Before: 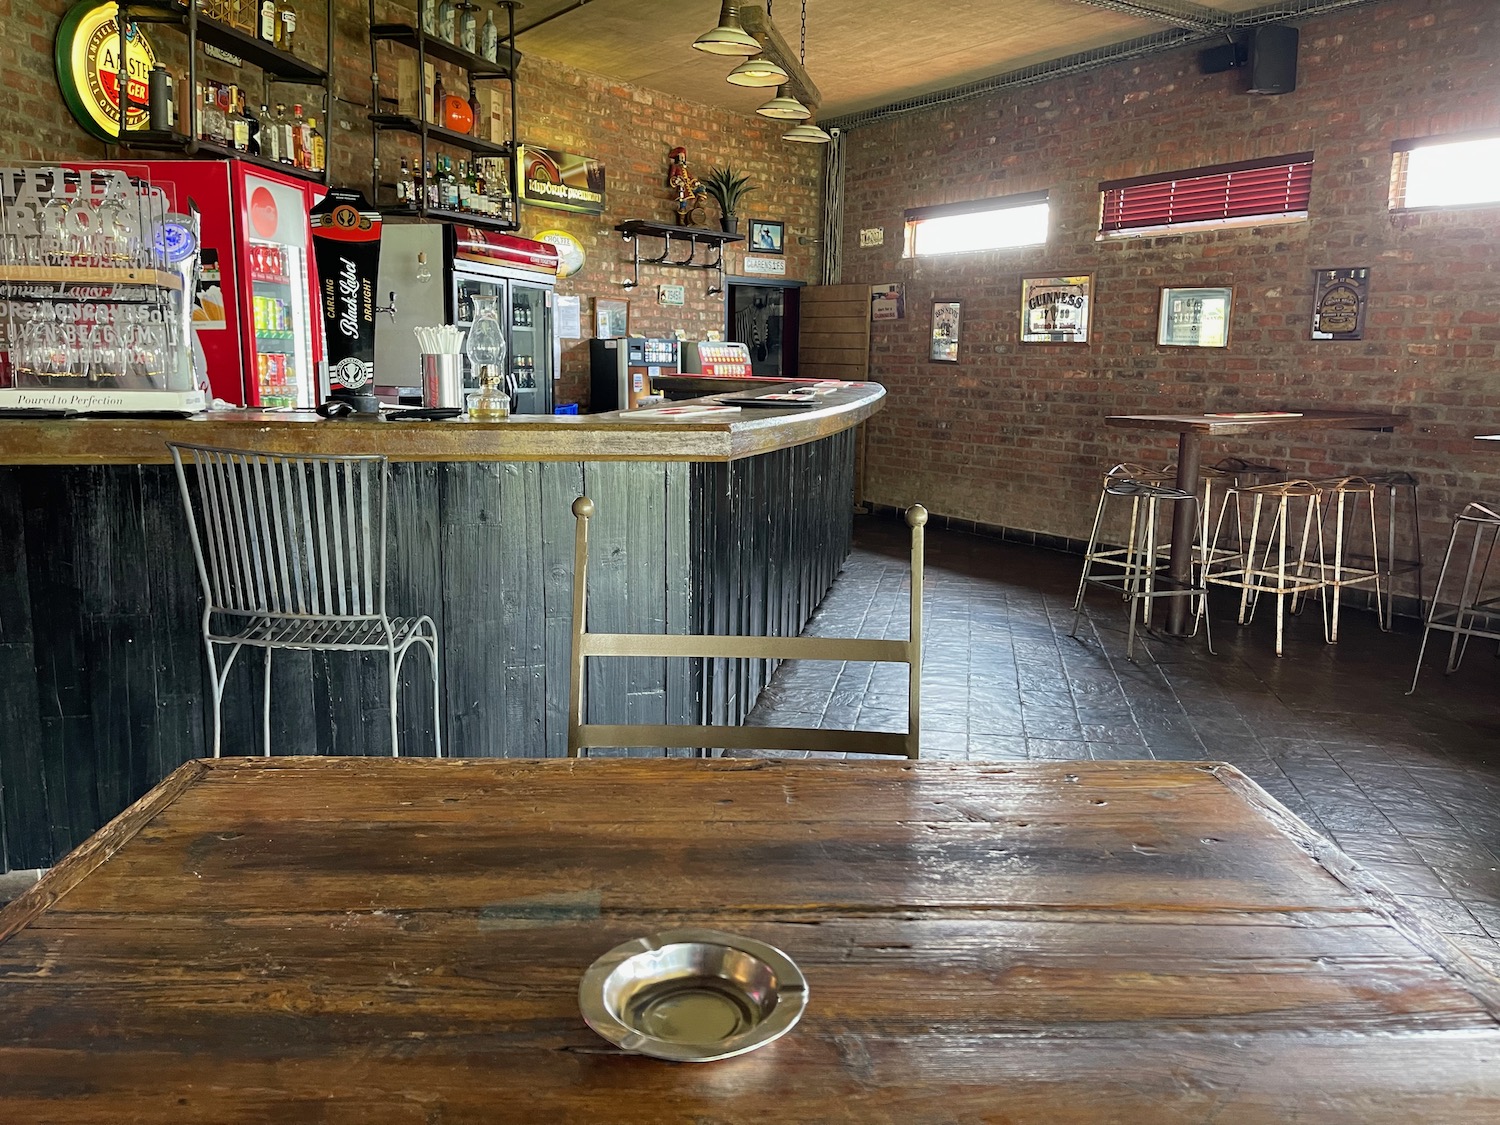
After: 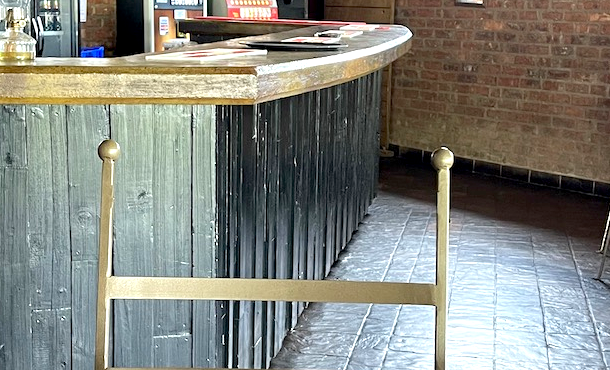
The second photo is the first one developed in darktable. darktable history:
exposure: exposure 0.701 EV, compensate highlight preservation false
crop: left 31.639%, top 31.782%, right 27.667%, bottom 35.304%
